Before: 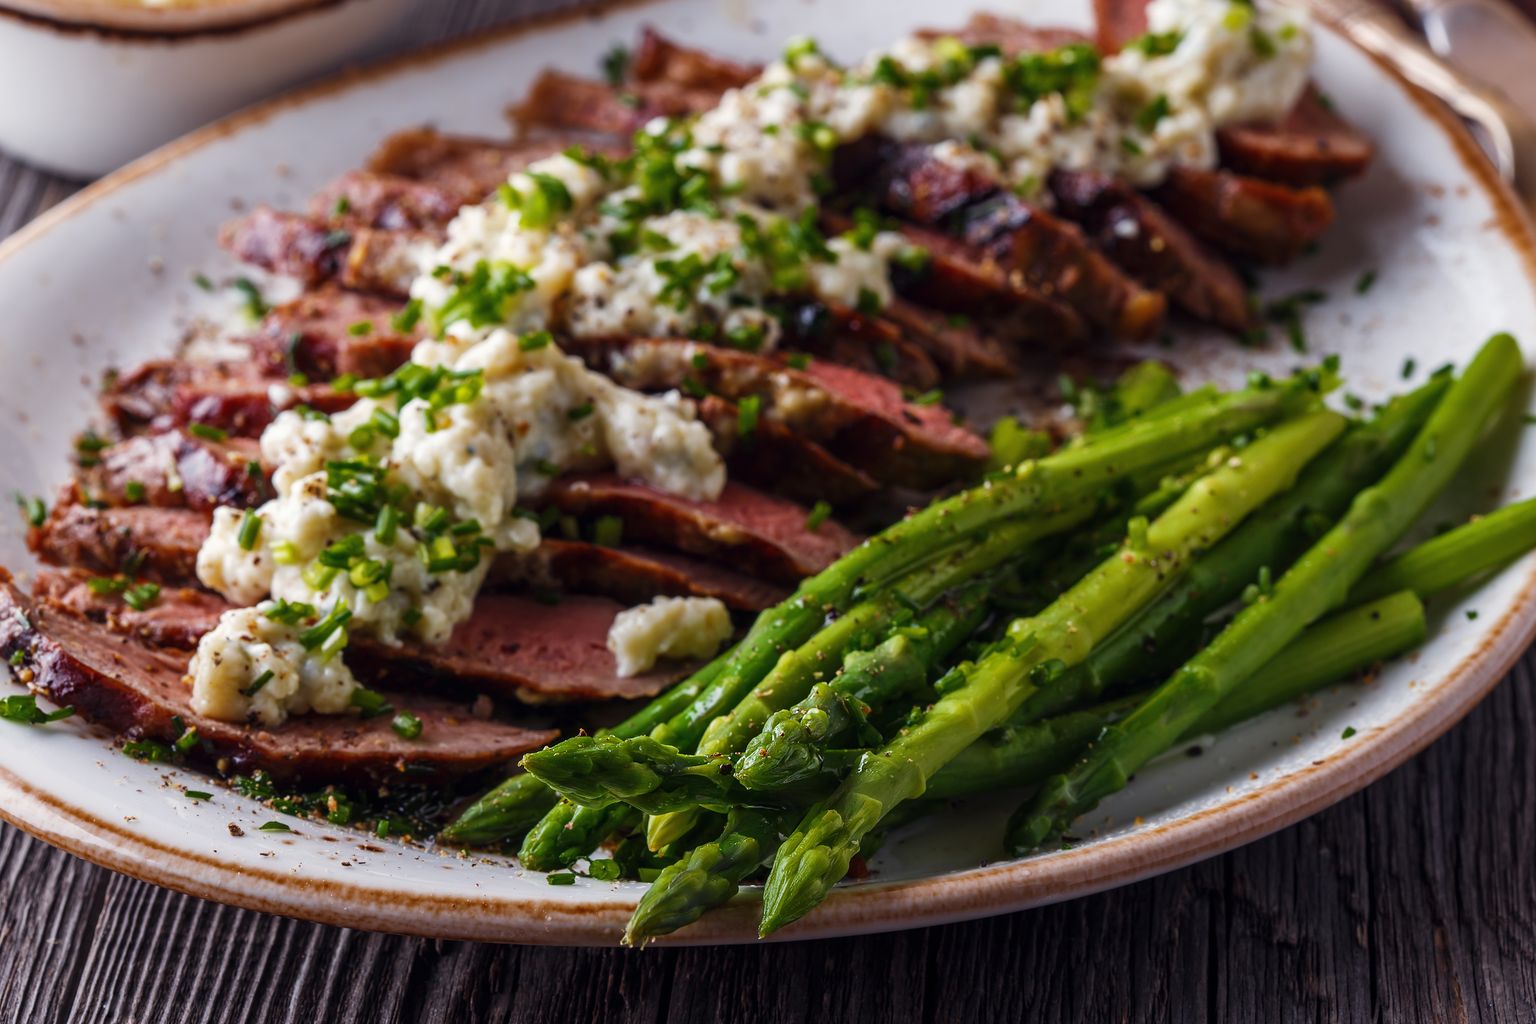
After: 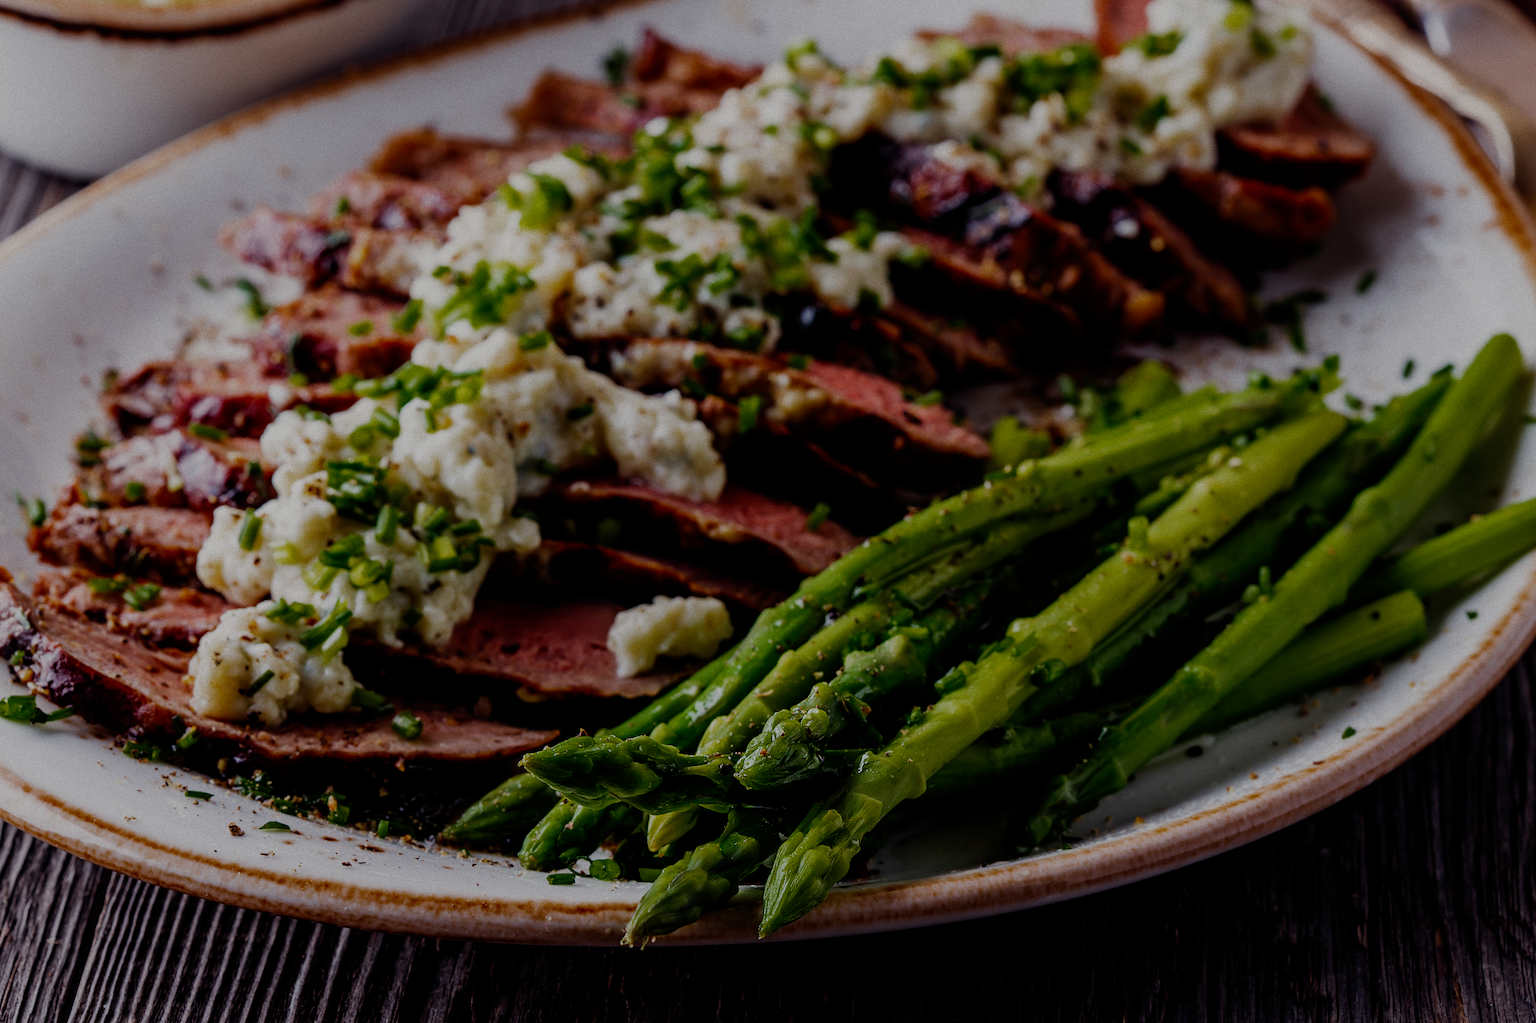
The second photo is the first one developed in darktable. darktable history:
filmic rgb: middle gray luminance 30%, black relative exposure -9 EV, white relative exposure 7 EV, threshold 6 EV, target black luminance 0%, hardness 2.94, latitude 2.04%, contrast 0.963, highlights saturation mix 5%, shadows ↔ highlights balance 12.16%, add noise in highlights 0, preserve chrominance no, color science v3 (2019), use custom middle-gray values true, iterations of high-quality reconstruction 0, contrast in highlights soft, enable highlight reconstruction true
grain: coarseness 0.09 ISO
color zones: curves: ch0 [(0, 0.5) (0.143, 0.5) (0.286, 0.456) (0.429, 0.5) (0.571, 0.5) (0.714, 0.5) (0.857, 0.5) (1, 0.5)]; ch1 [(0, 0.5) (0.143, 0.5) (0.286, 0.422) (0.429, 0.5) (0.571, 0.5) (0.714, 0.5) (0.857, 0.5) (1, 0.5)]
